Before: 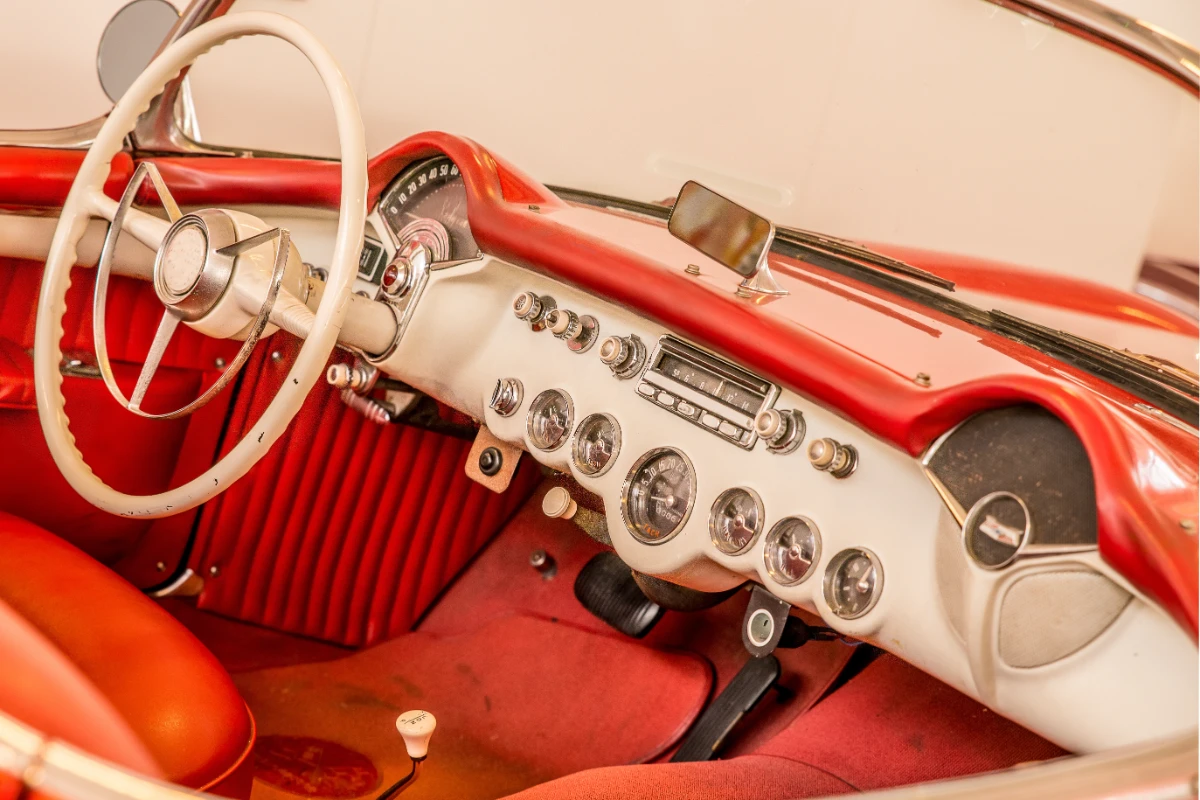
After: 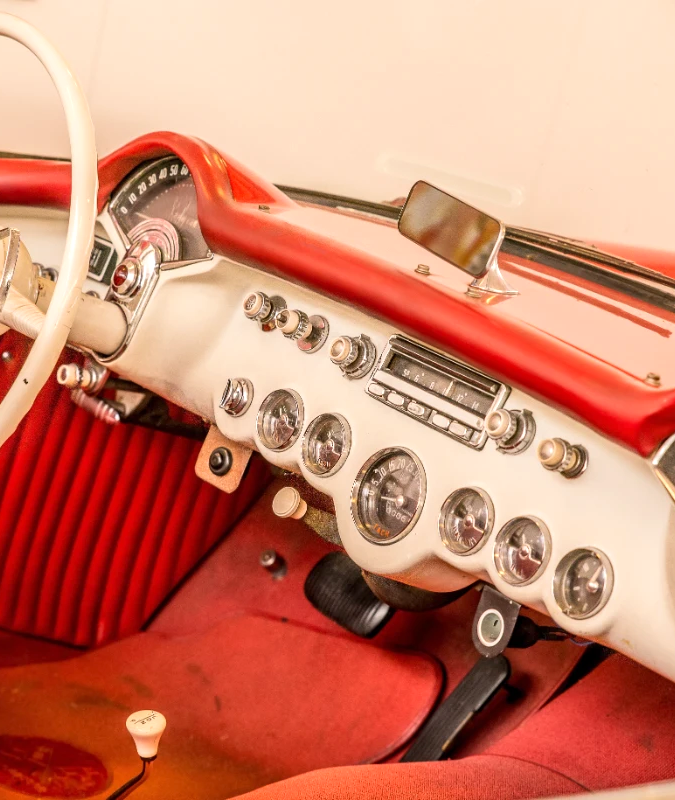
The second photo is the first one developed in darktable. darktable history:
crop and rotate: left 22.516%, right 21.234%
exposure: exposure 0.217 EV, compensate highlight preservation false
white balance: emerald 1
